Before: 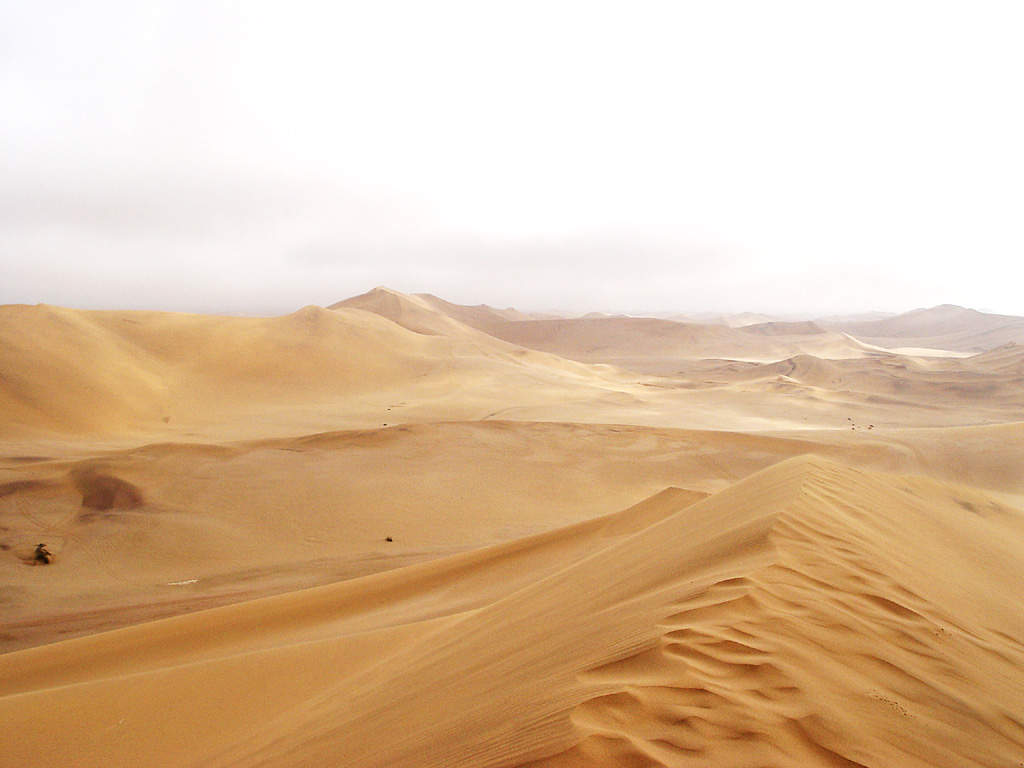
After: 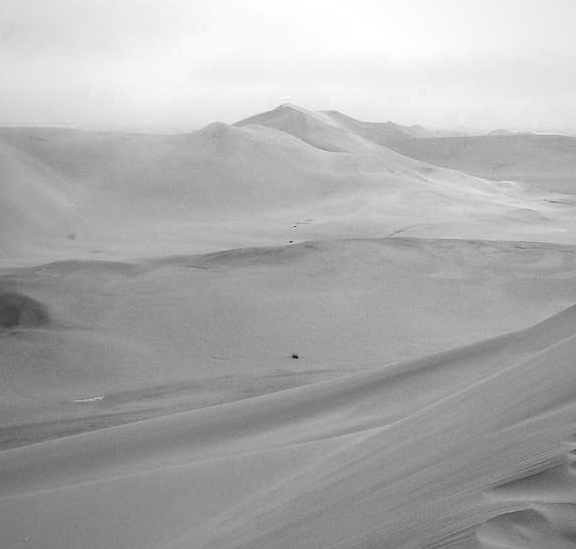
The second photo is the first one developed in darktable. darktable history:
color zones: curves: ch0 [(0, 0.613) (0.01, 0.613) (0.245, 0.448) (0.498, 0.529) (0.642, 0.665) (0.879, 0.777) (0.99, 0.613)]; ch1 [(0, 0) (0.143, 0) (0.286, 0) (0.429, 0) (0.571, 0) (0.714, 0) (0.857, 0)]
crop: left 9.222%, top 23.901%, right 34.252%, bottom 4.534%
vignetting: fall-off start 96.92%, fall-off radius 98.81%, brightness -0.224, saturation 0.147, width/height ratio 0.614
